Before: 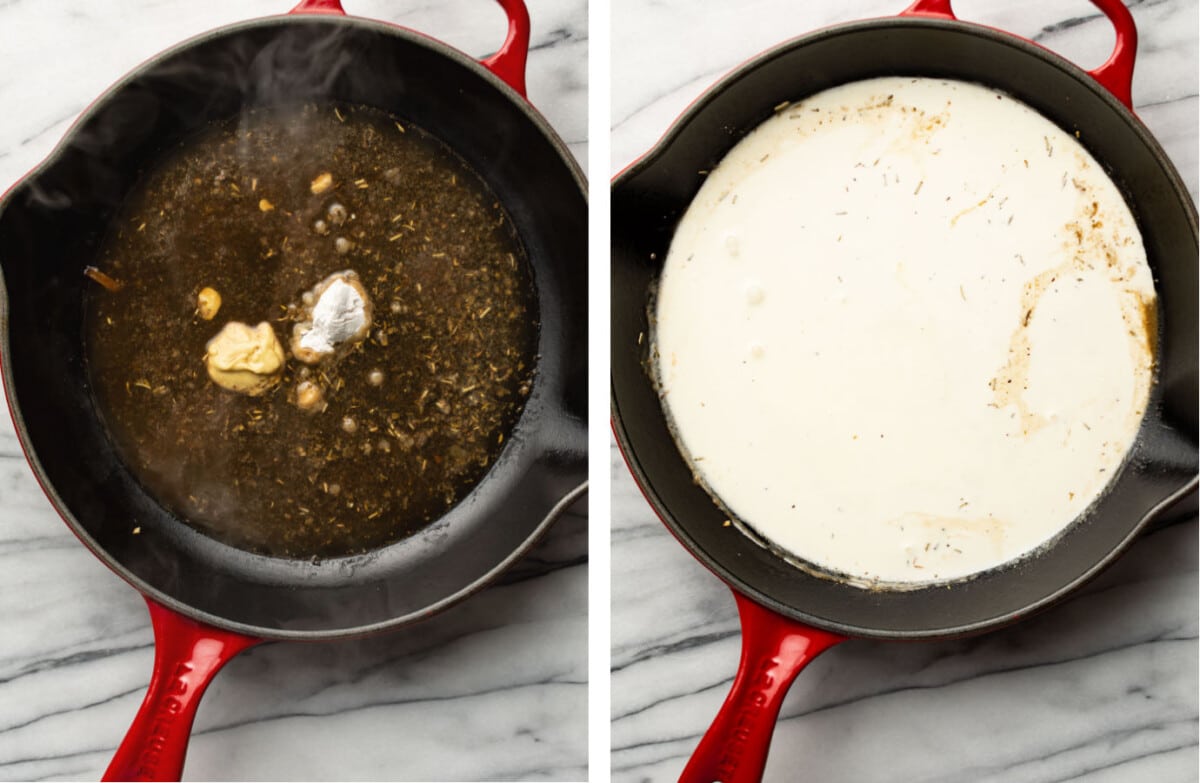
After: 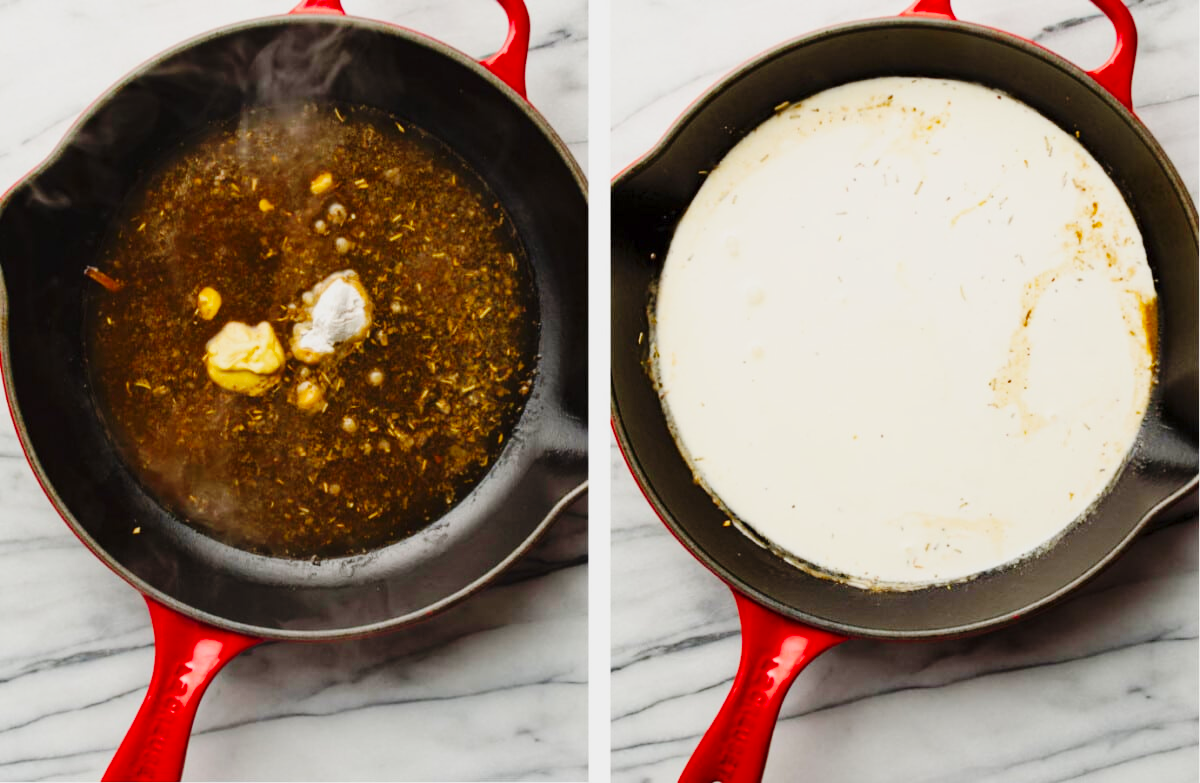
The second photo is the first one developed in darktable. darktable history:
base curve: curves: ch0 [(0, 0) (0.036, 0.025) (0.121, 0.166) (0.206, 0.329) (0.605, 0.79) (1, 1)], preserve colors none
color balance rgb: perceptual saturation grading › global saturation 25.297%, hue shift -1.14°, contrast -21.091%
